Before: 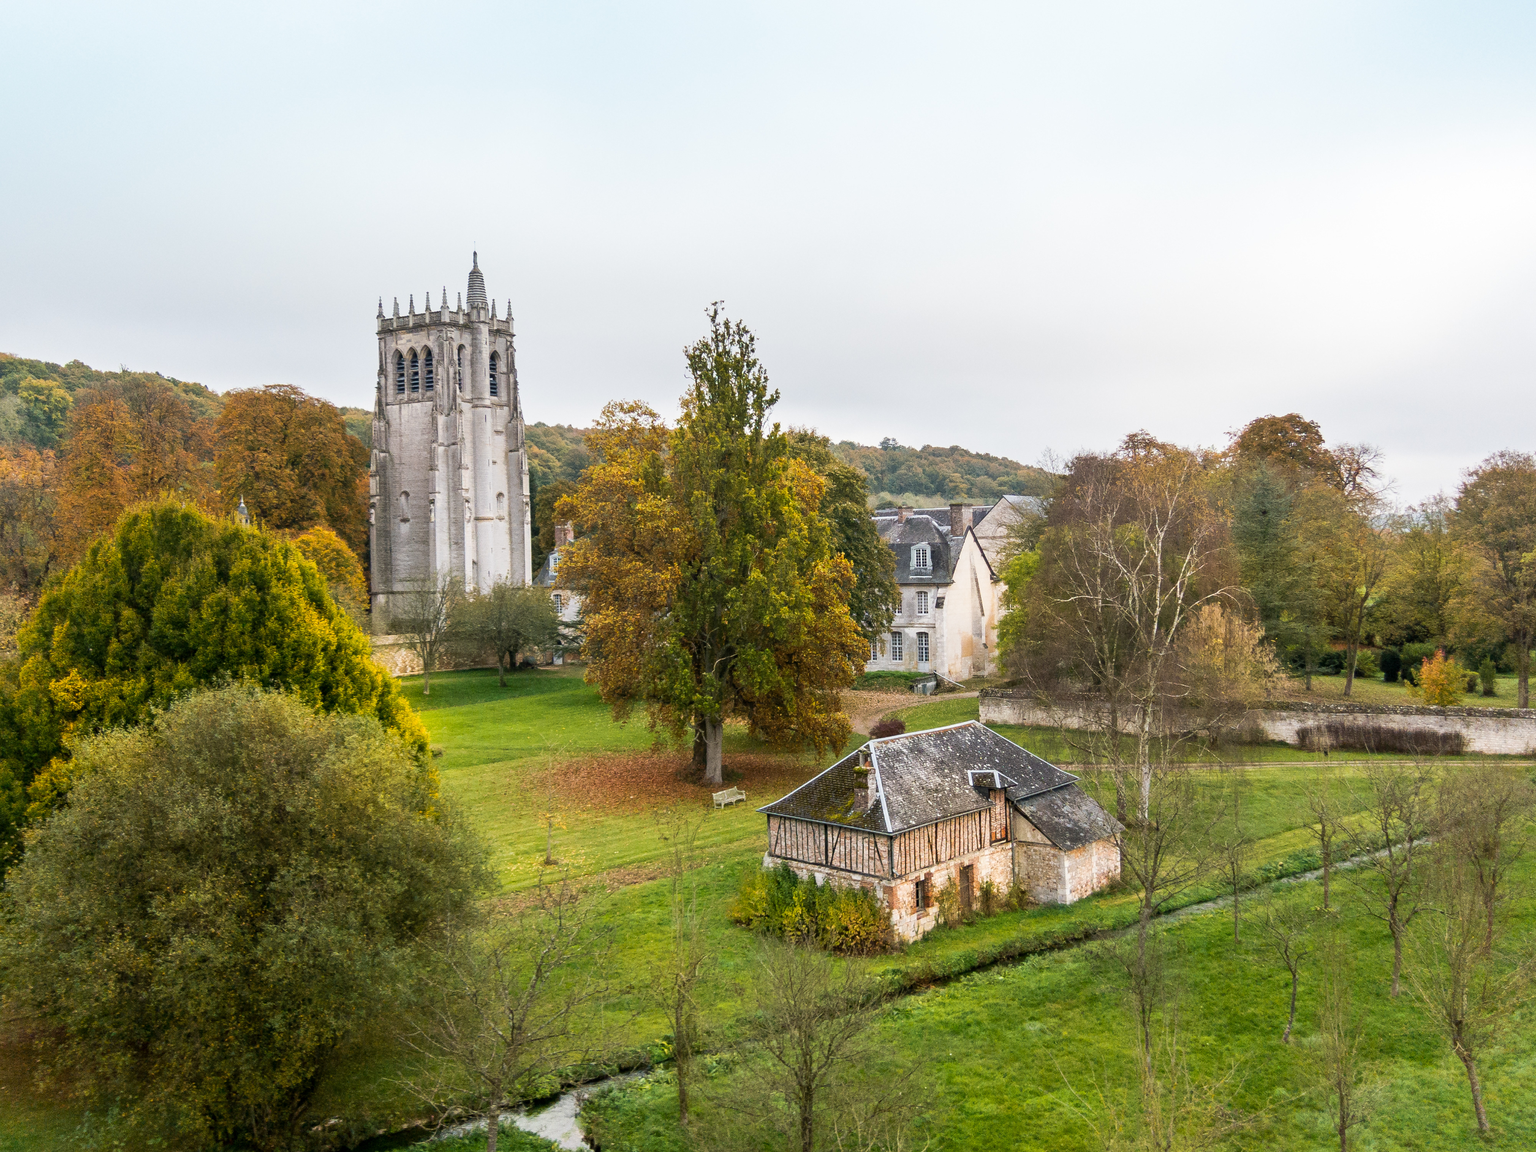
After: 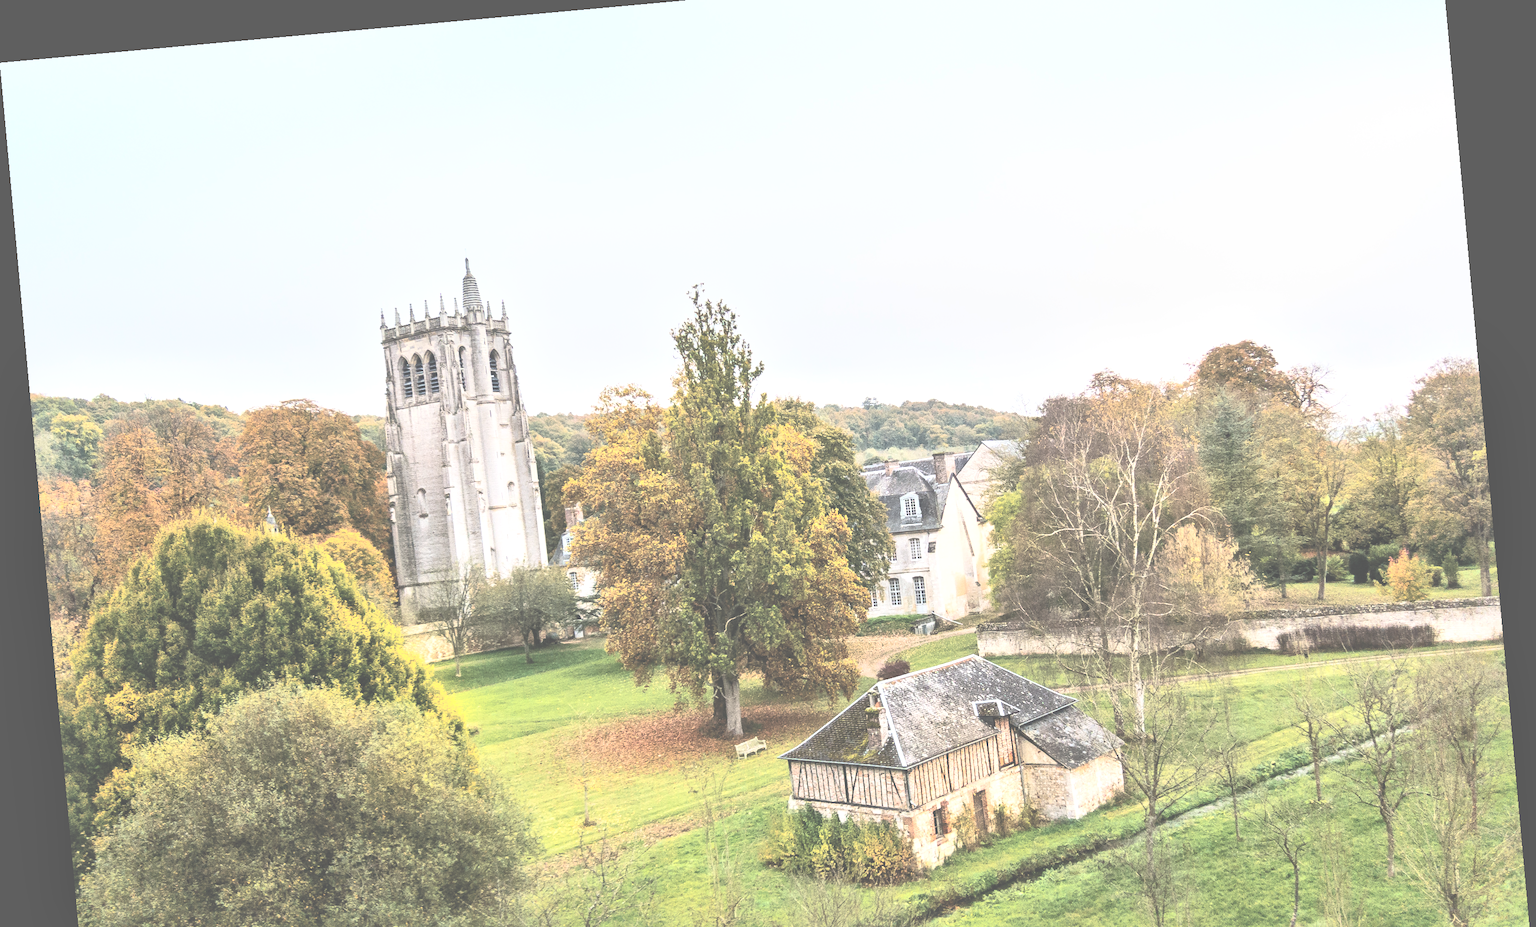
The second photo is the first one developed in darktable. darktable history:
crop: top 5.667%, bottom 17.637%
contrast brightness saturation: contrast 0.39, brightness 0.53
rotate and perspective: rotation -5.2°, automatic cropping off
local contrast: mode bilateral grid, contrast 20, coarseness 50, detail 141%, midtone range 0.2
exposure: black level correction -0.062, exposure -0.05 EV, compensate highlight preservation false
